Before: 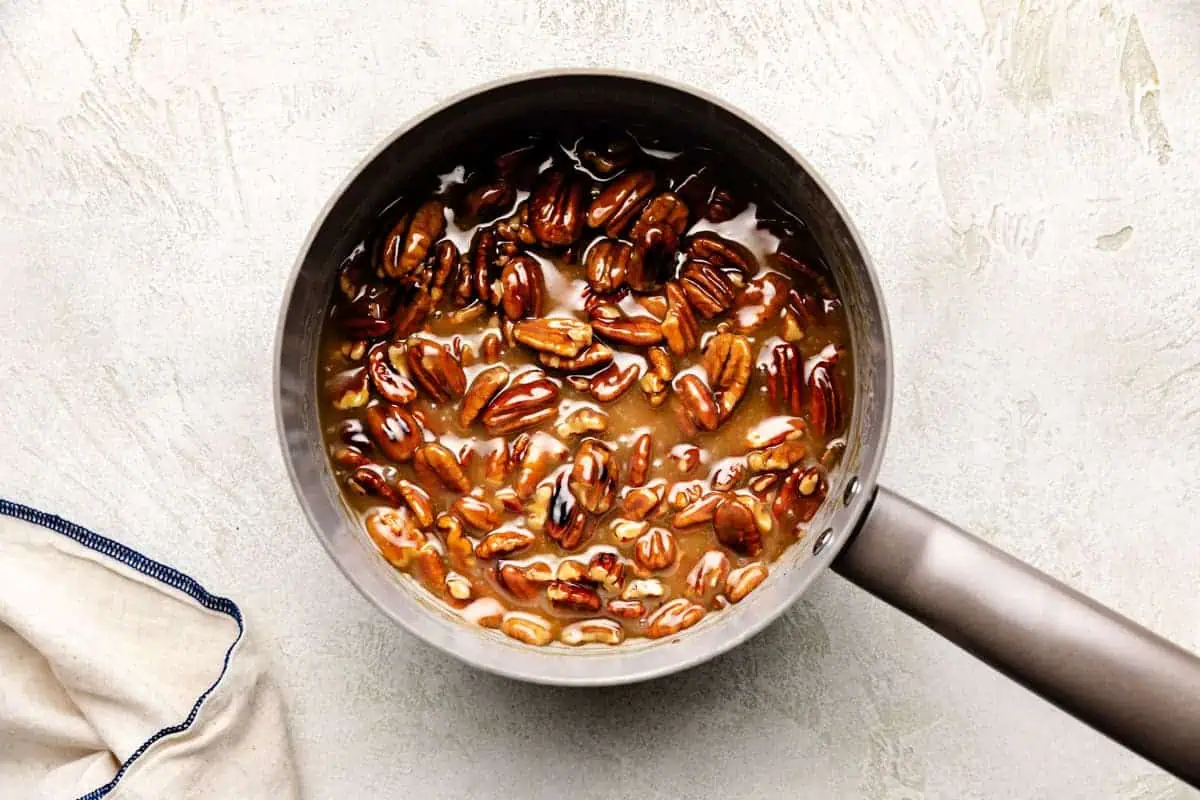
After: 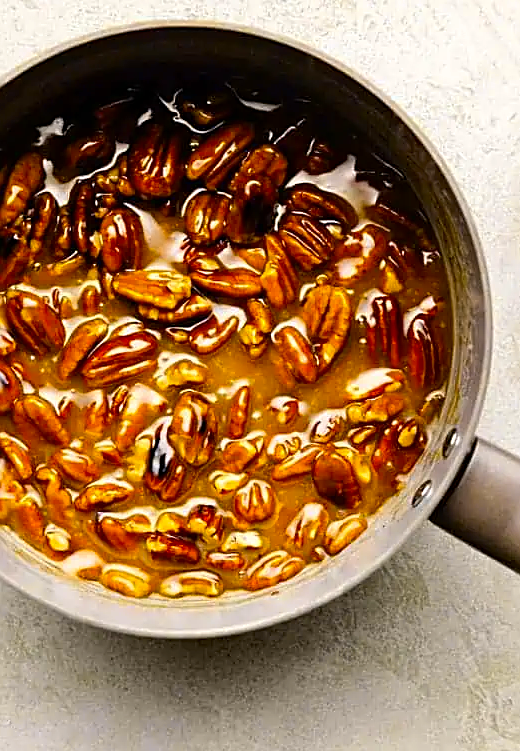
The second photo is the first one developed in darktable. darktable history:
color contrast: green-magenta contrast 1.12, blue-yellow contrast 1.95, unbound 0
sharpen: on, module defaults
crop: left 33.452%, top 6.025%, right 23.155%
